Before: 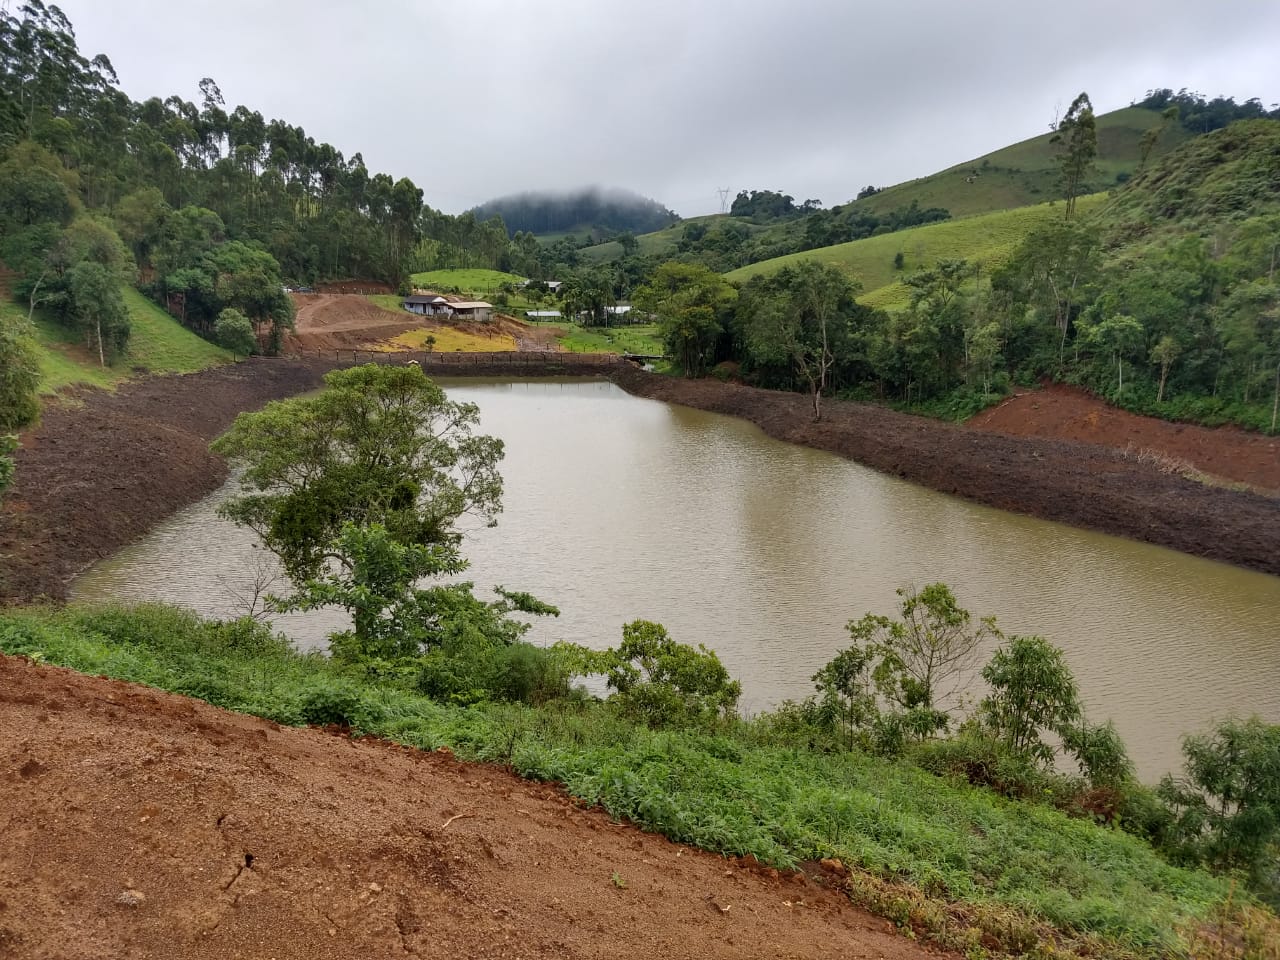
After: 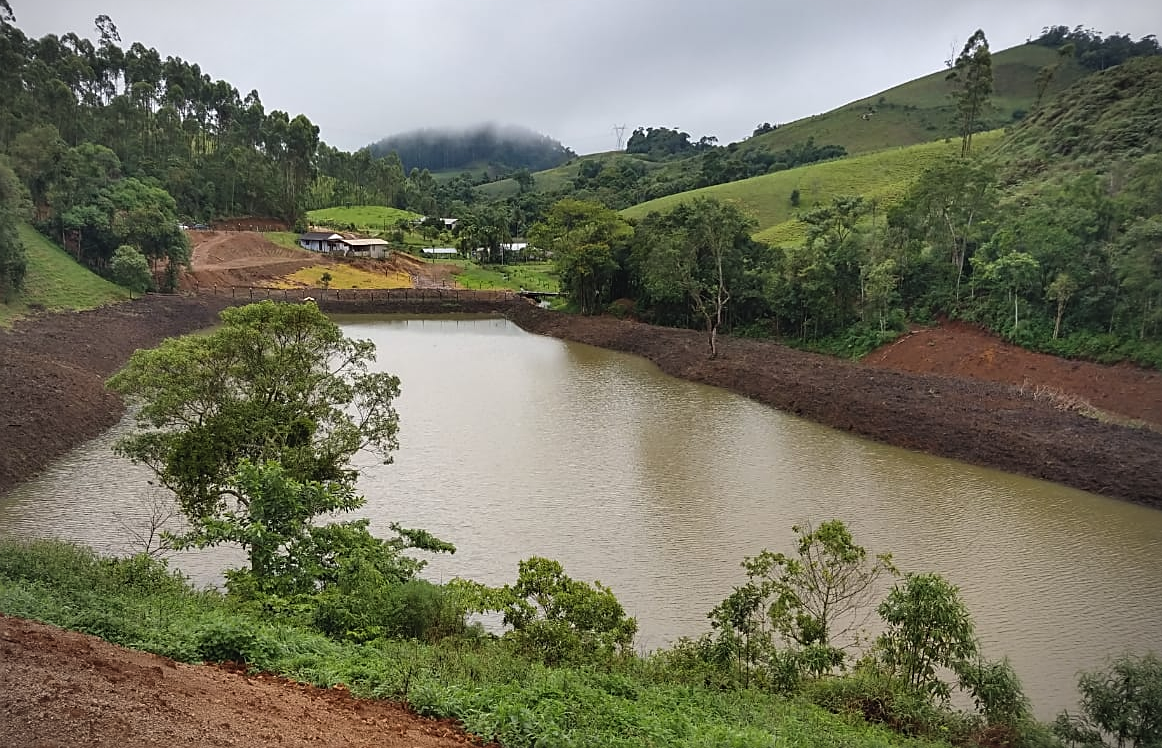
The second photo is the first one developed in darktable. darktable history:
crop: left 8.155%, top 6.611%, bottom 15.385%
vignetting: width/height ratio 1.094
sharpen: on, module defaults
exposure: black level correction -0.005, exposure 0.054 EV, compensate highlight preservation false
